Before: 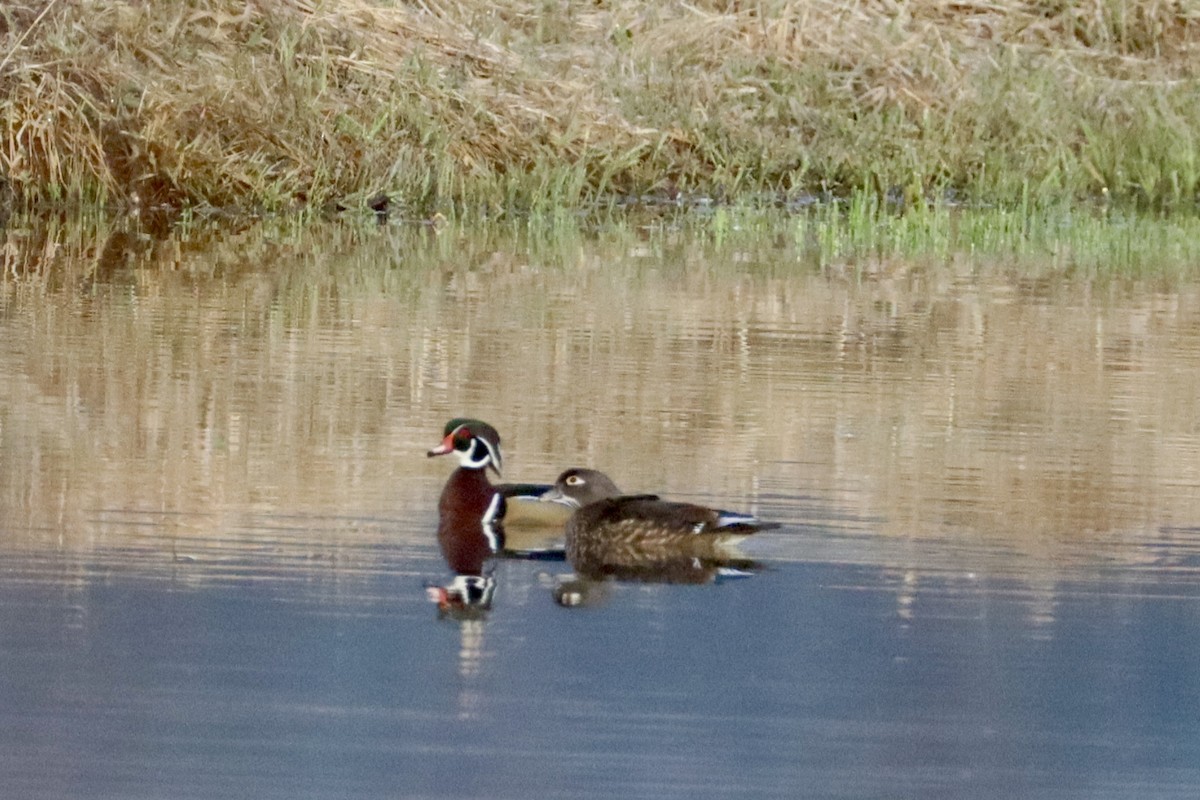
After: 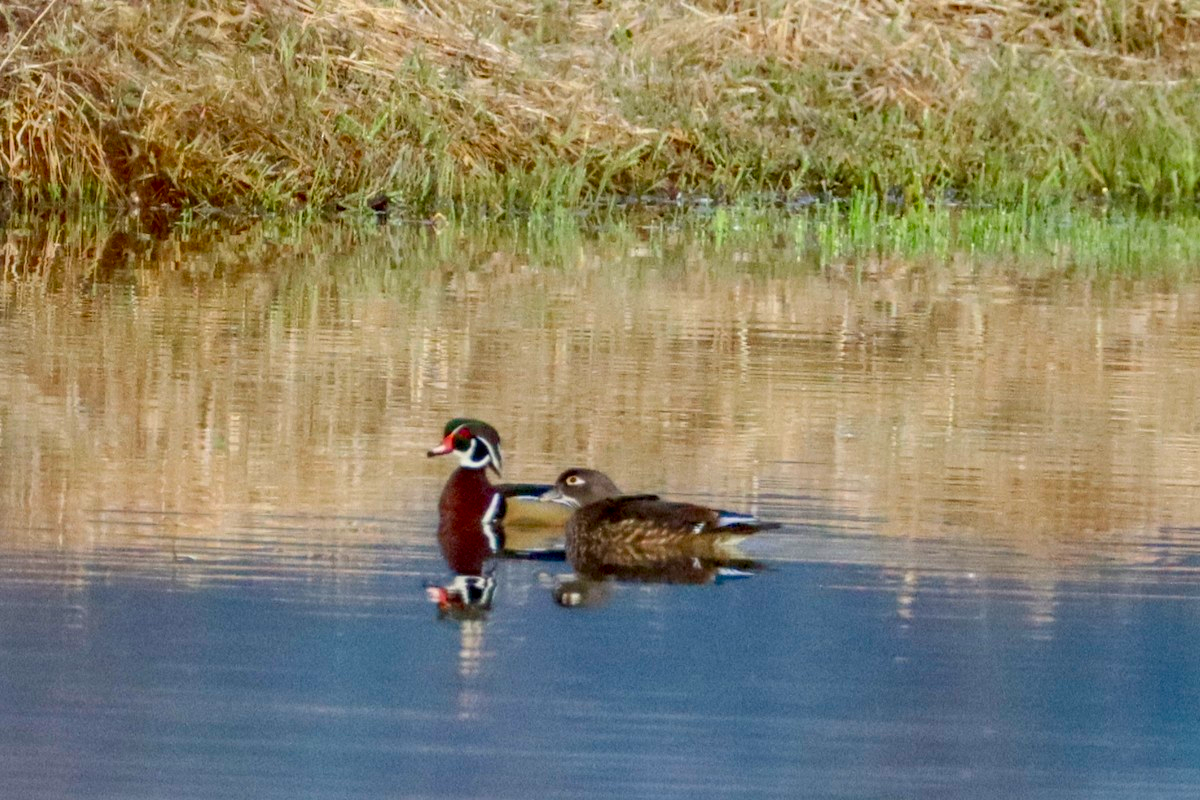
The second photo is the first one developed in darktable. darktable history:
contrast brightness saturation: brightness -0.02, saturation 0.35
local contrast: on, module defaults
